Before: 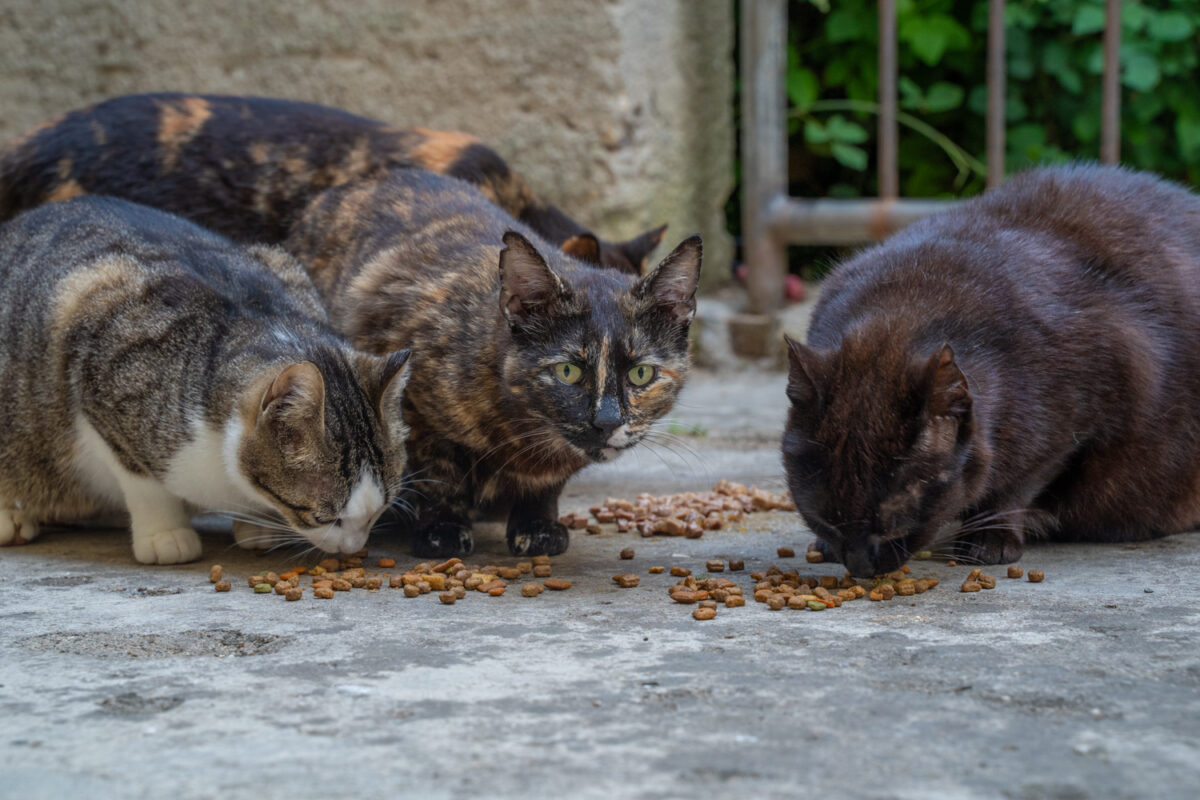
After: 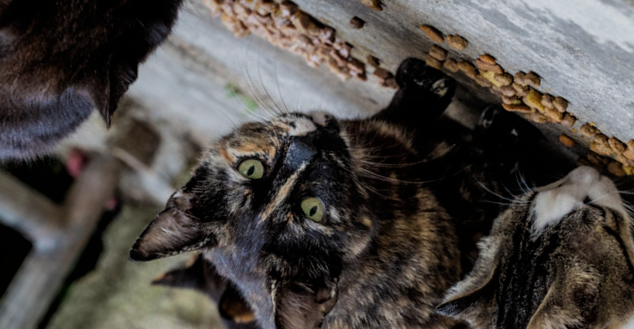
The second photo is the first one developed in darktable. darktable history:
color zones: curves: ch2 [(0, 0.5) (0.143, 0.517) (0.286, 0.571) (0.429, 0.522) (0.571, 0.5) (0.714, 0.5) (0.857, 0.5) (1, 0.5)]
crop and rotate: angle 148.6°, left 9.168%, top 15.659%, right 4.424%, bottom 16.919%
filmic rgb: black relative exposure -5.04 EV, white relative exposure 3.51 EV, hardness 3.18, contrast 1.296, highlights saturation mix -48.89%
